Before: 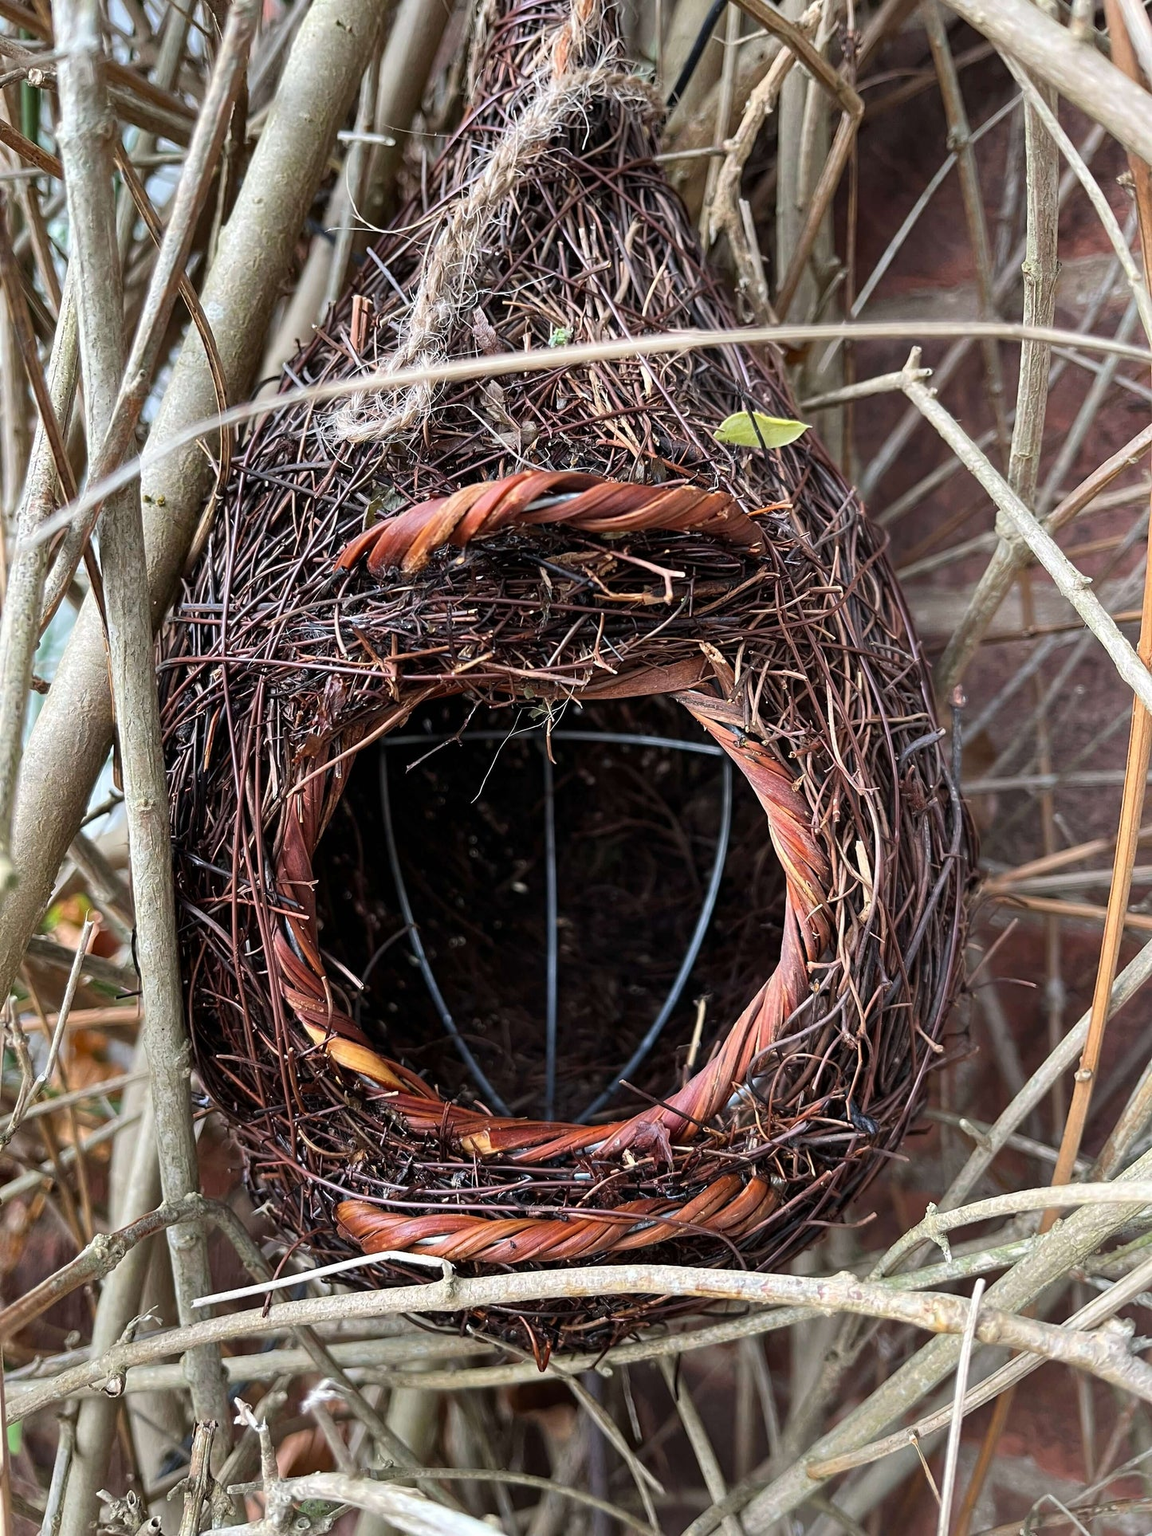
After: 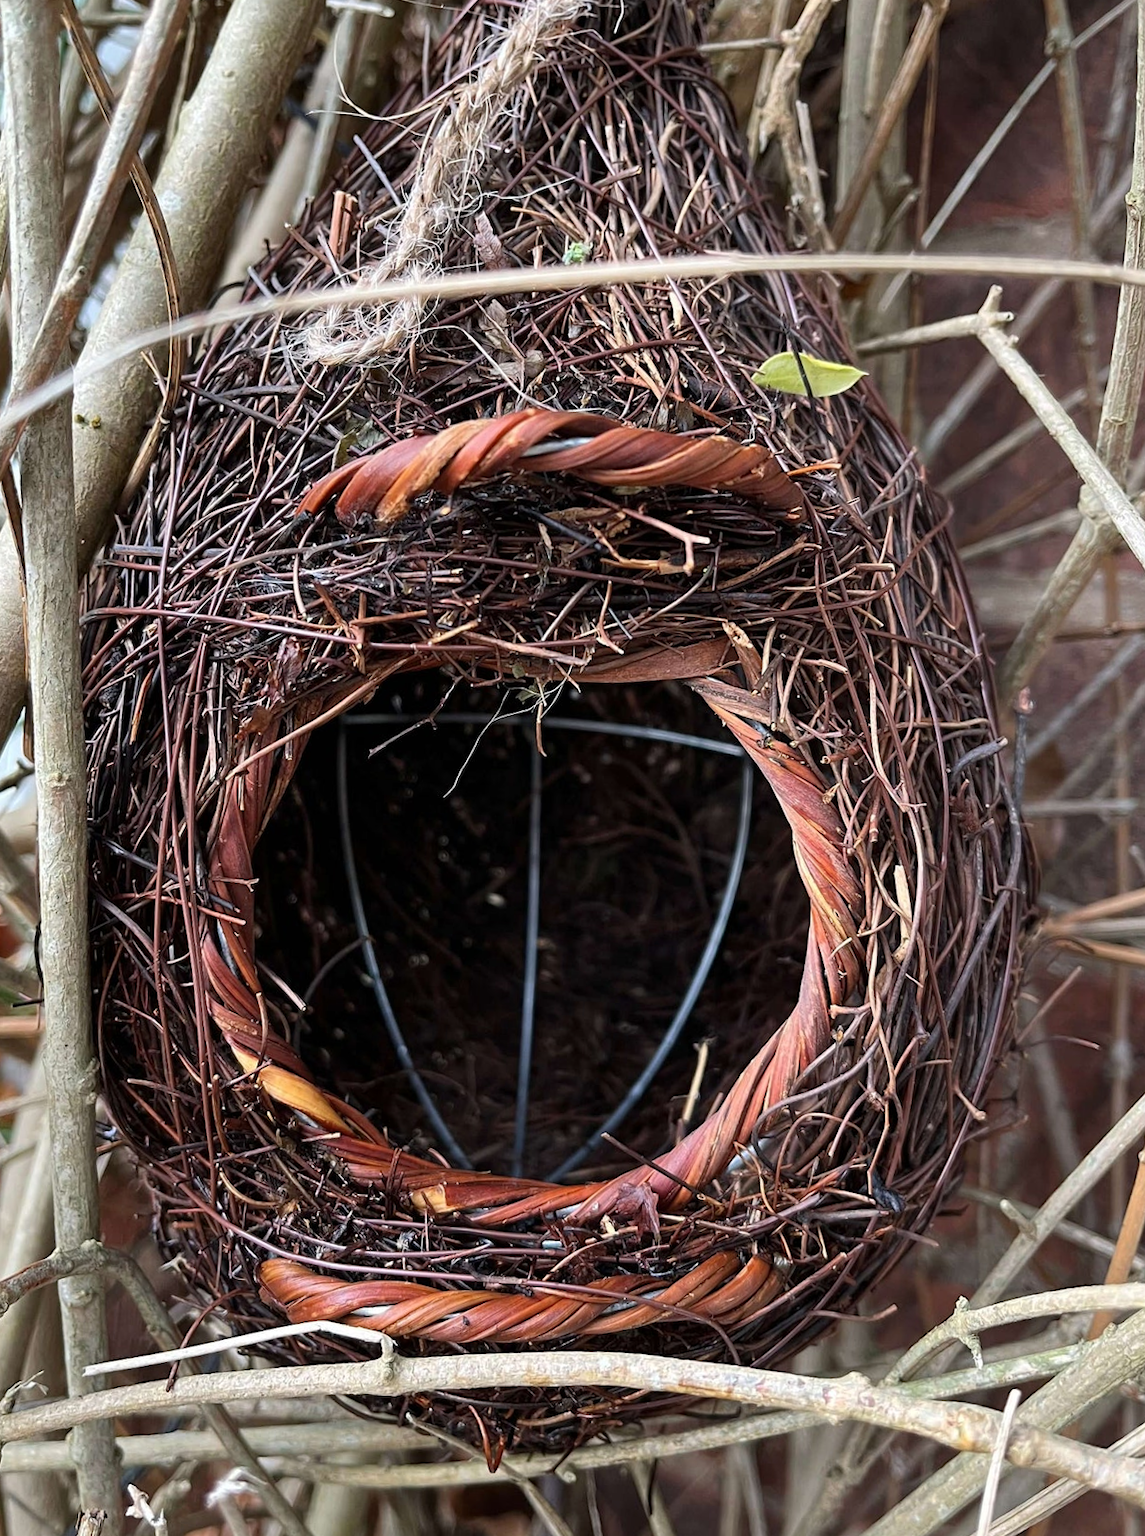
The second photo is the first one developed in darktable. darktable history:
crop and rotate: angle -2.94°, left 5.392%, top 5.184%, right 4.771%, bottom 4.465%
